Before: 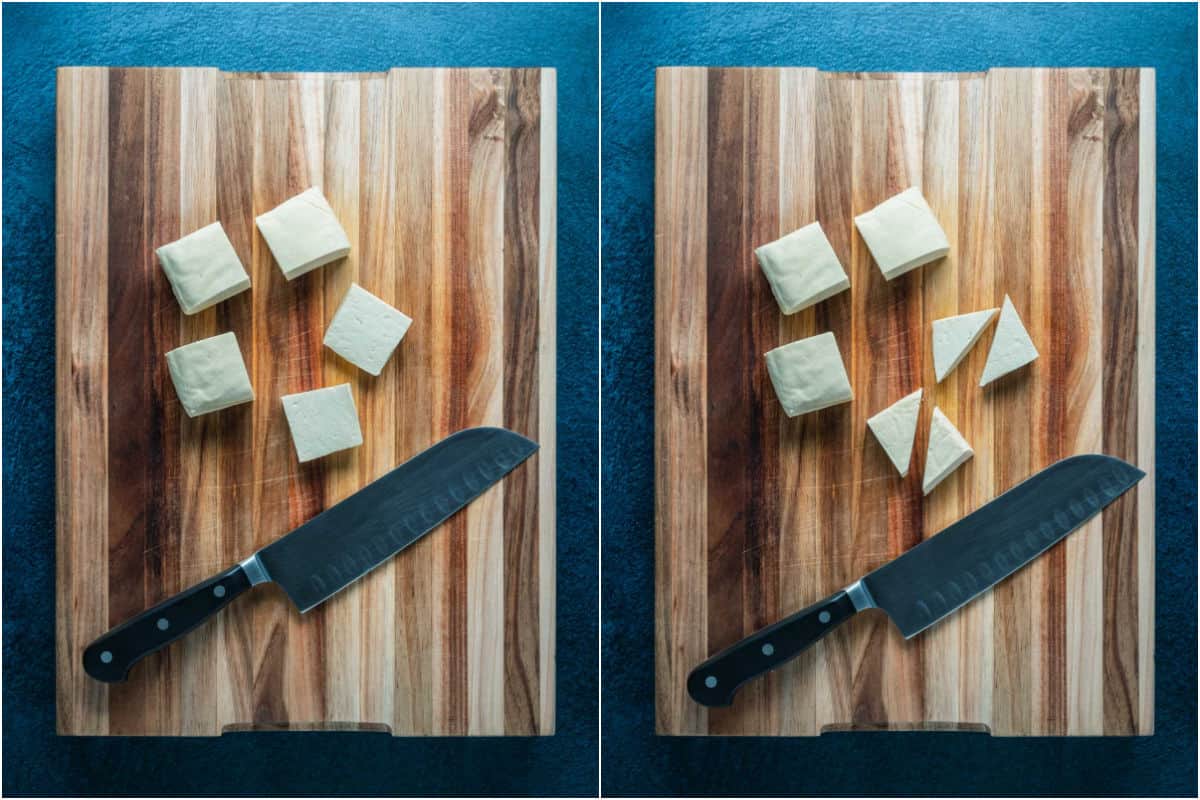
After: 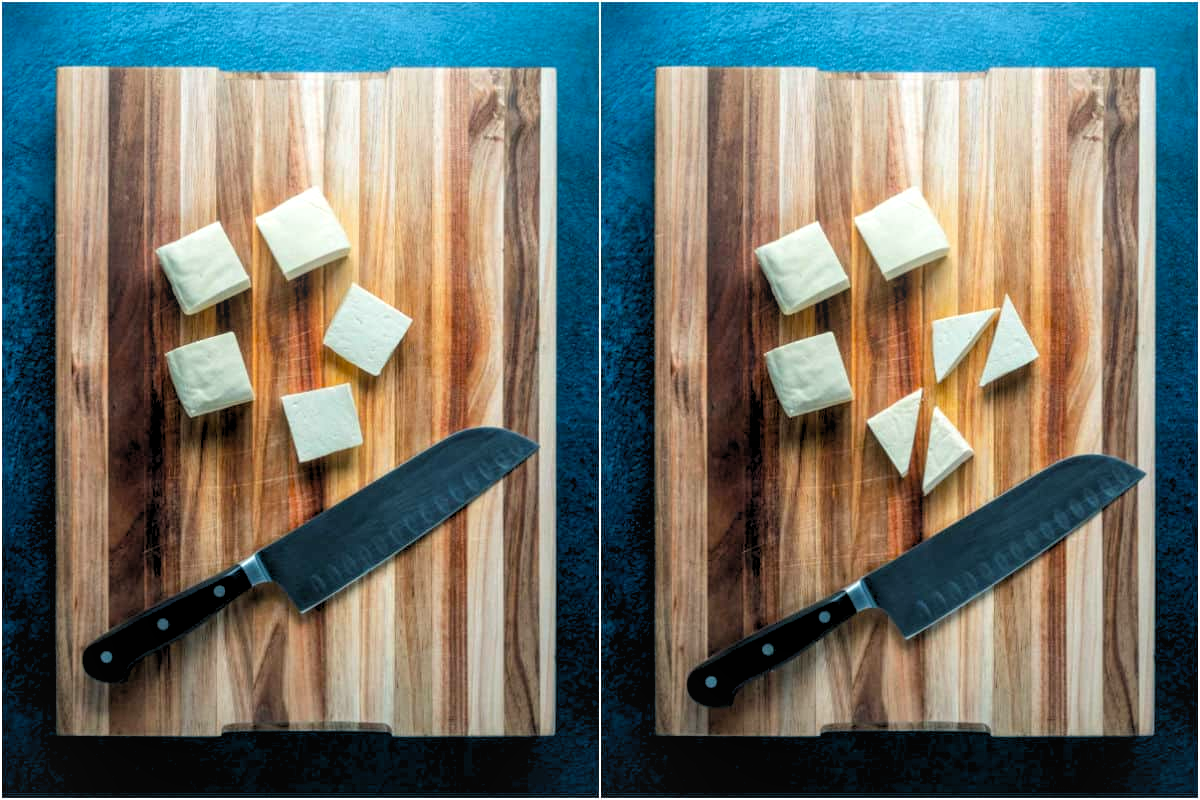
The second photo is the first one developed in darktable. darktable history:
bloom: size 13.65%, threshold 98.39%, strength 4.82%
rgb levels: levels [[0.01, 0.419, 0.839], [0, 0.5, 1], [0, 0.5, 1]]
color balance: output saturation 110%
